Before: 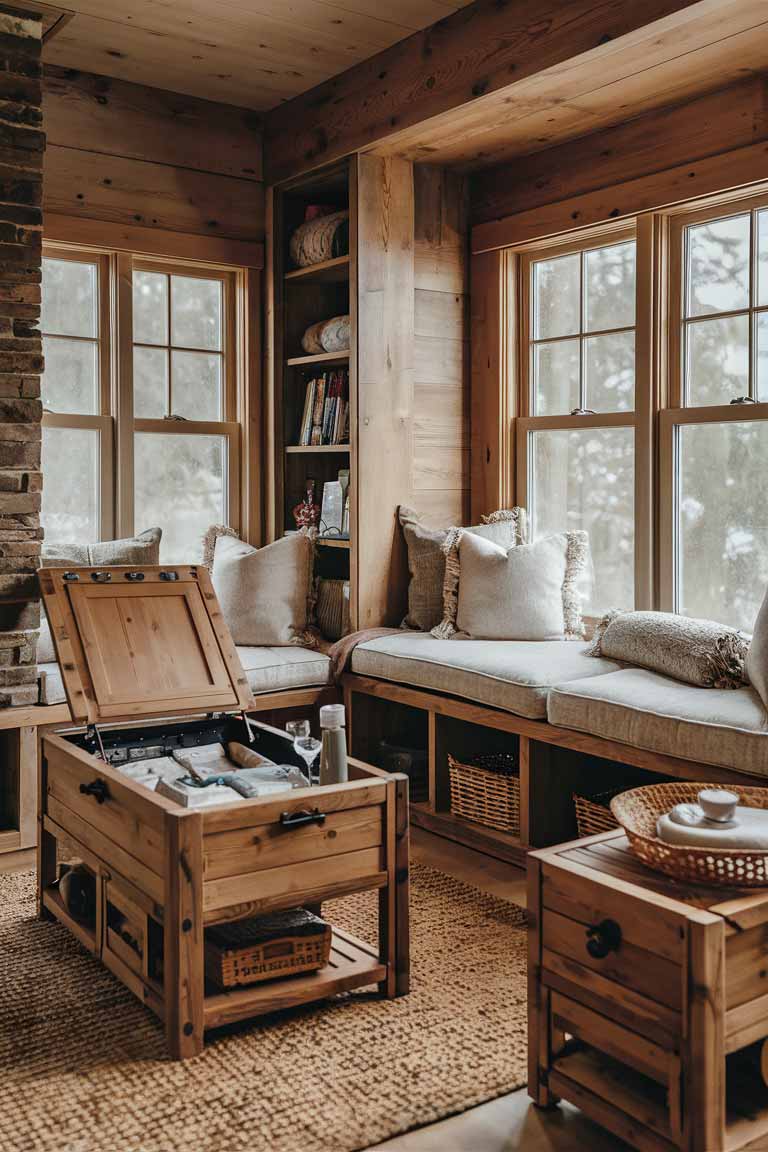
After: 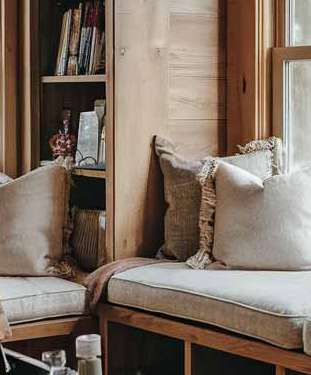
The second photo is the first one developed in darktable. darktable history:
crop: left 31.899%, top 32.139%, right 27.498%, bottom 35.304%
